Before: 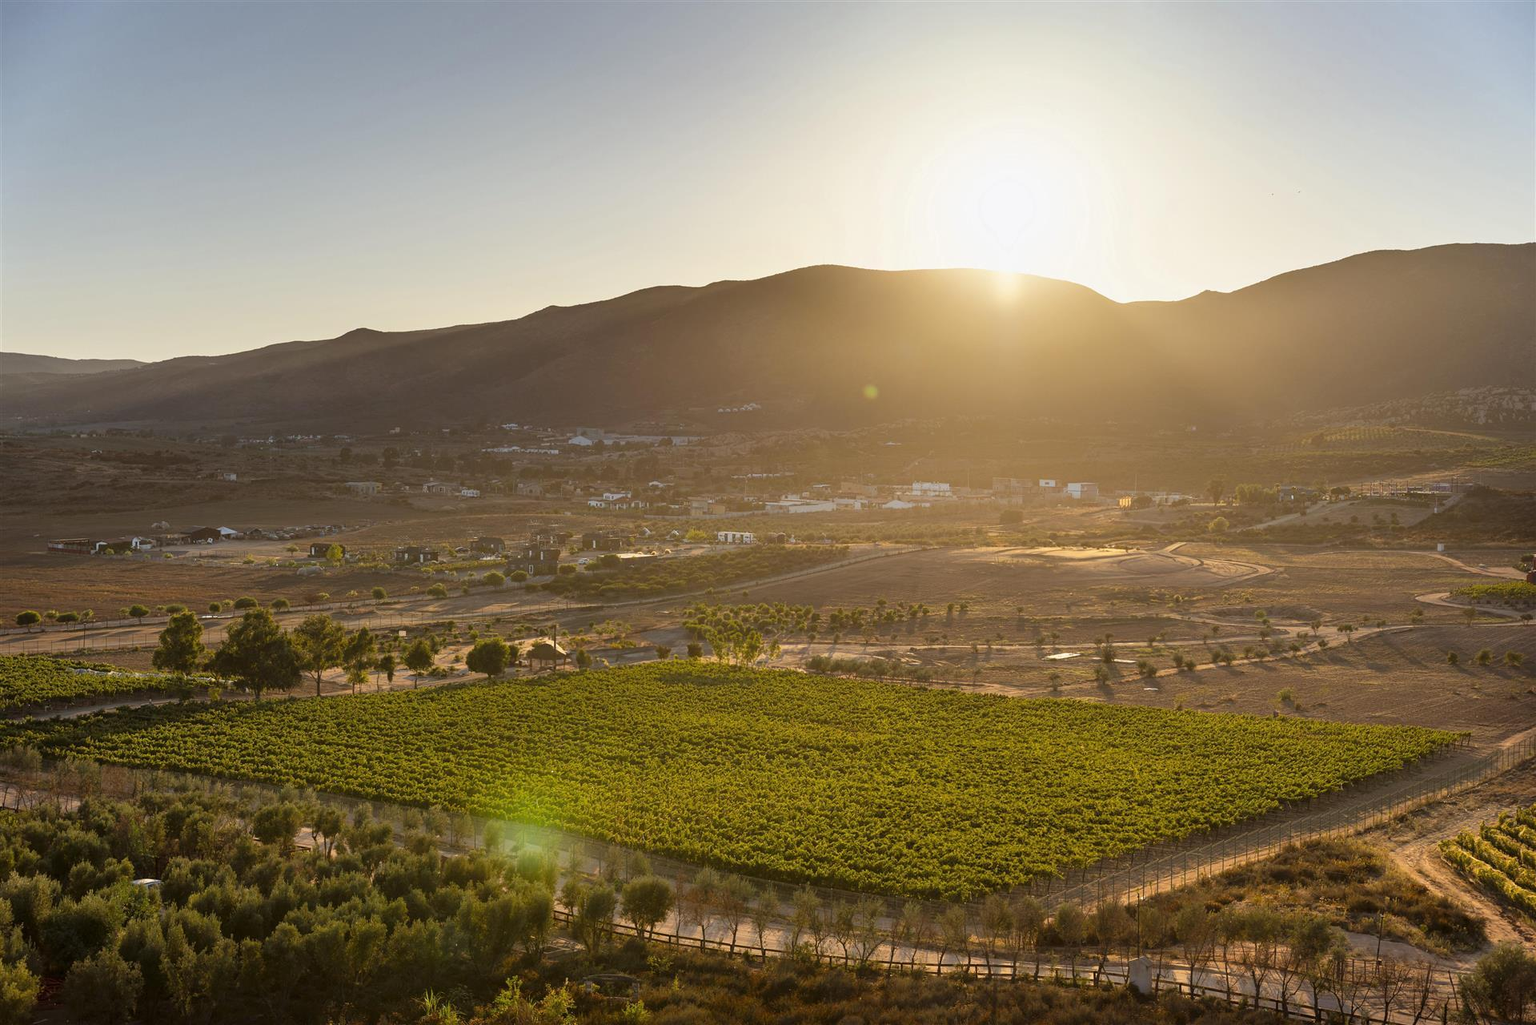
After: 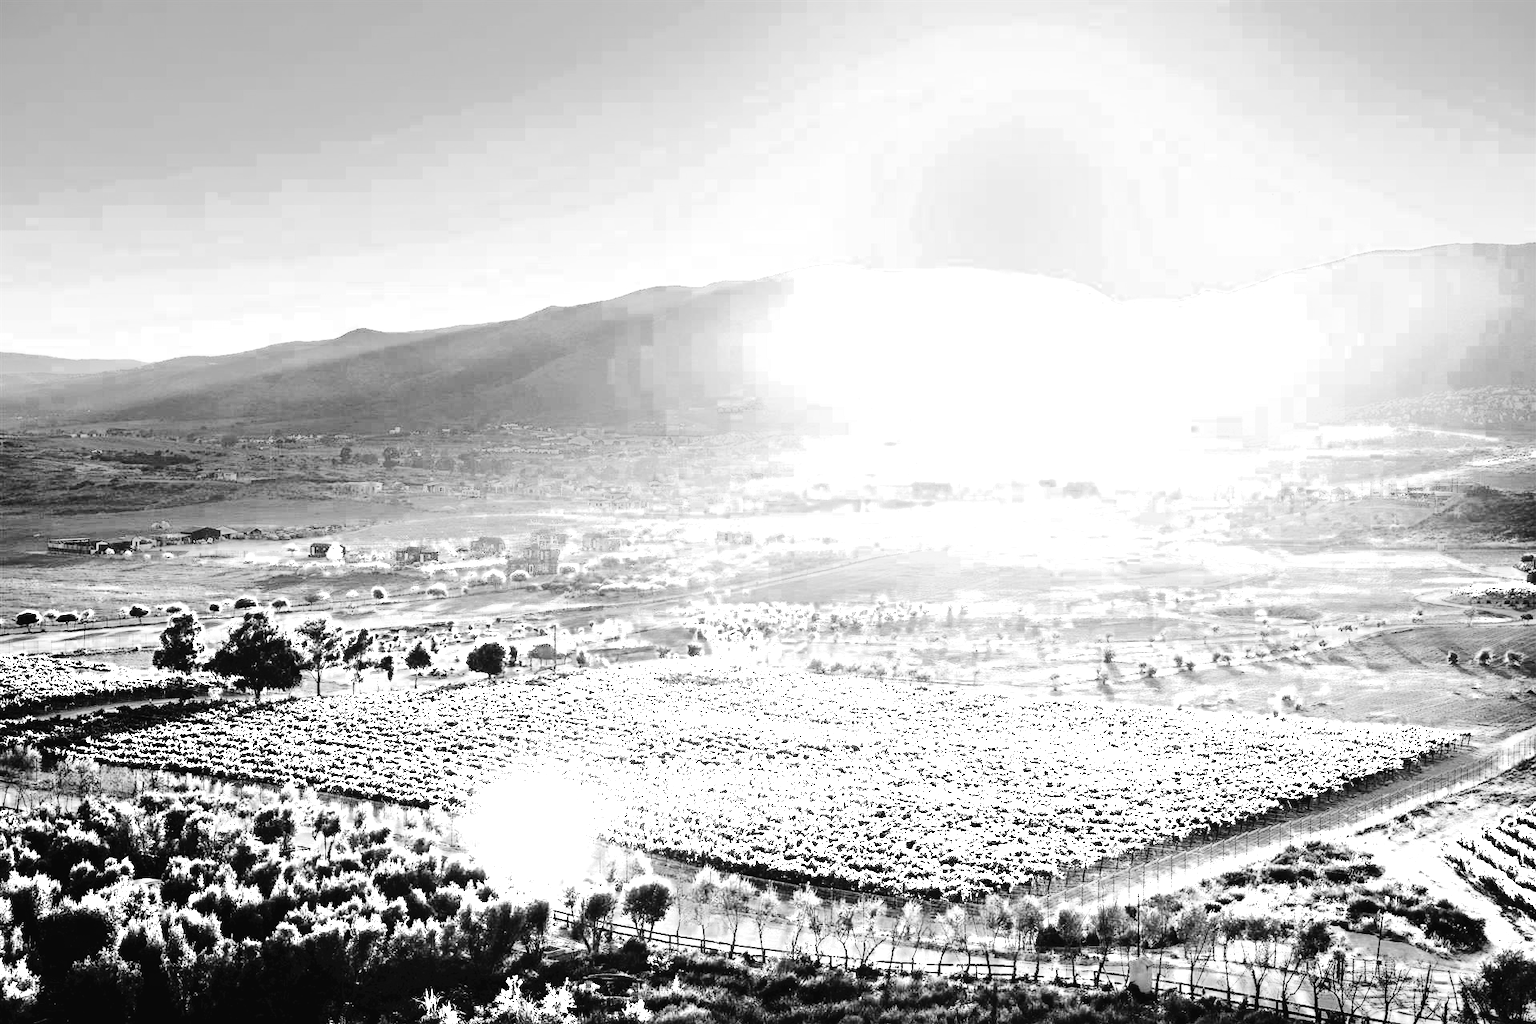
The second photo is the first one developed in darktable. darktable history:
tone curve: curves: ch0 [(0, 0) (0.003, 0.039) (0.011, 0.041) (0.025, 0.048) (0.044, 0.065) (0.069, 0.084) (0.1, 0.104) (0.136, 0.137) (0.177, 0.19) (0.224, 0.245) (0.277, 0.32) (0.335, 0.409) (0.399, 0.496) (0.468, 0.58) (0.543, 0.656) (0.623, 0.733) (0.709, 0.796) (0.801, 0.852) (0.898, 0.93) (1, 1)], preserve colors none
exposure: black level correction 0.001, exposure 0.955 EV, compensate exposure bias true, compensate highlight preservation false
filmic rgb: black relative exposure -3.21 EV, white relative exposure 7.02 EV, hardness 1.46, contrast 1.35
color zones: curves: ch0 [(0, 0.554) (0.146, 0.662) (0.293, 0.86) (0.503, 0.774) (0.637, 0.106) (0.74, 0.072) (0.866, 0.488) (0.998, 0.569)]; ch1 [(0, 0) (0.143, 0) (0.286, 0) (0.429, 0) (0.571, 0) (0.714, 0) (0.857, 0)]
